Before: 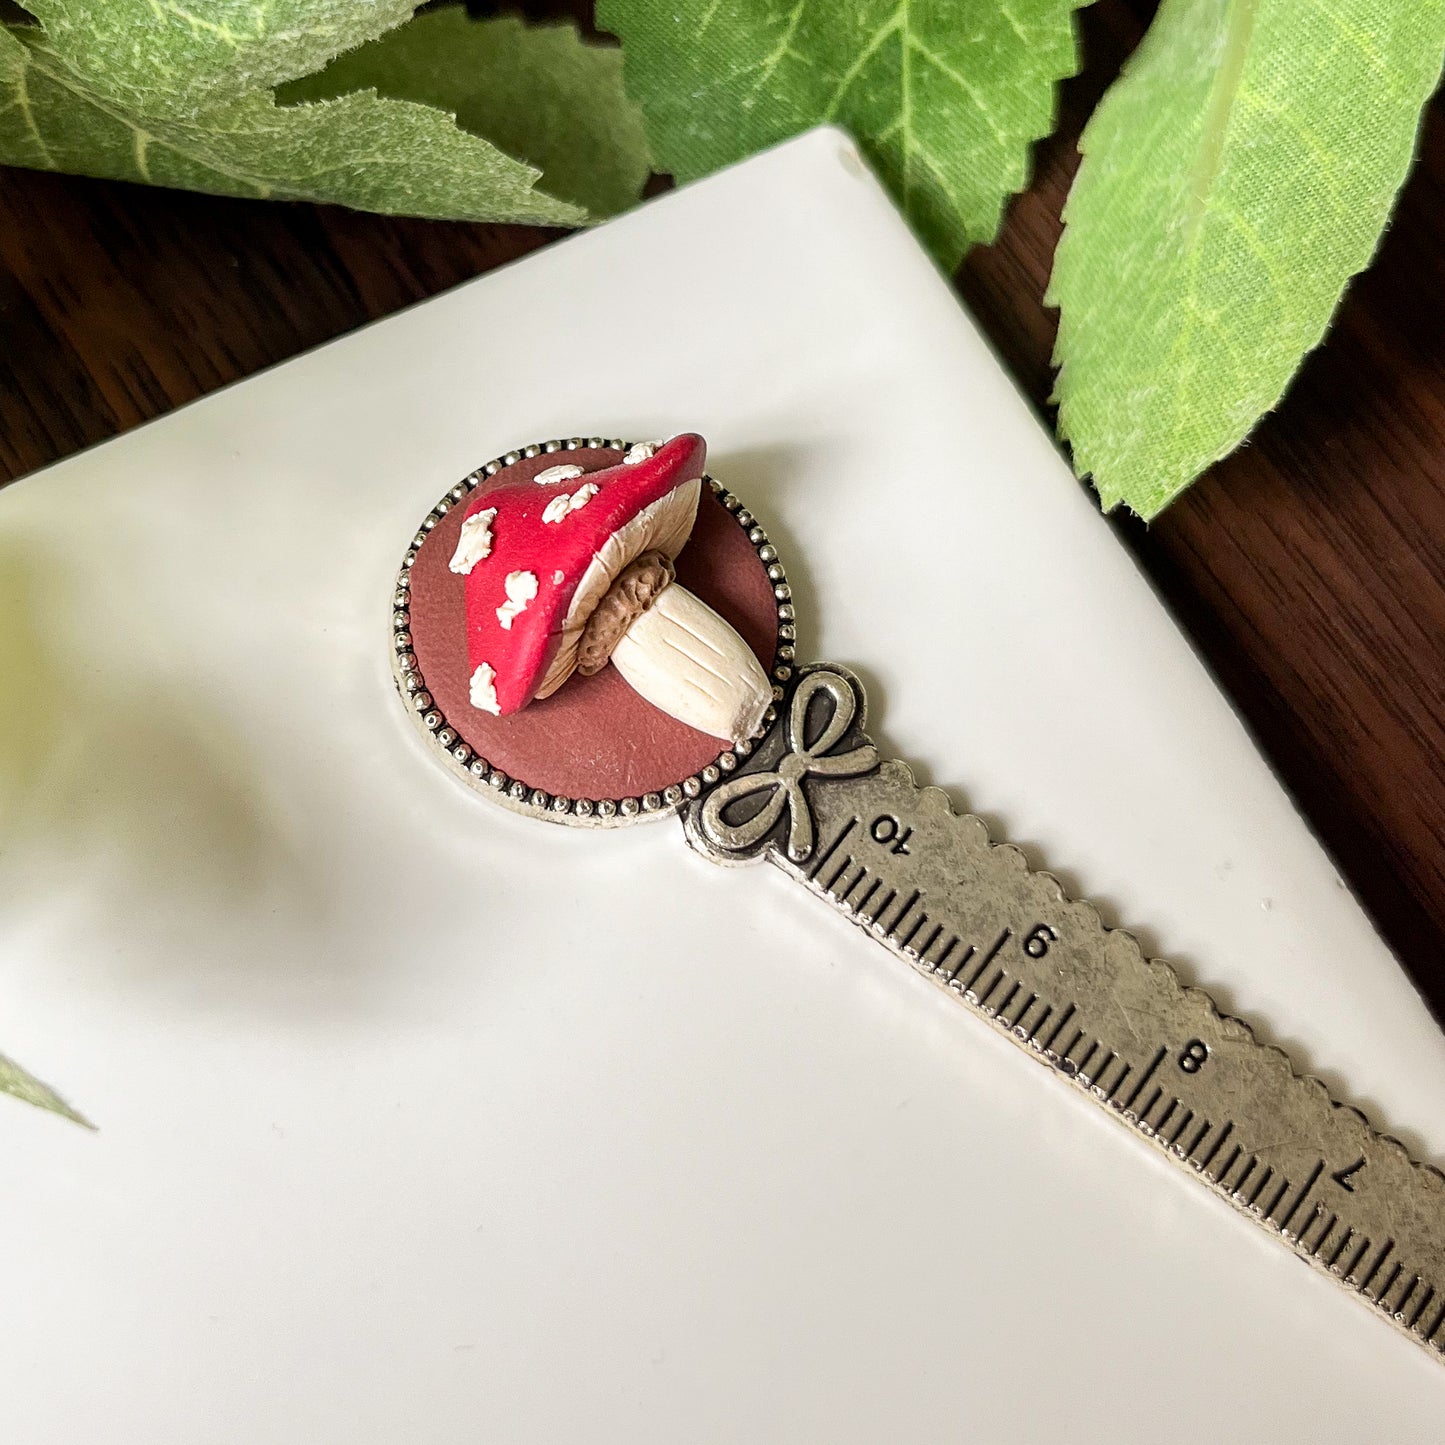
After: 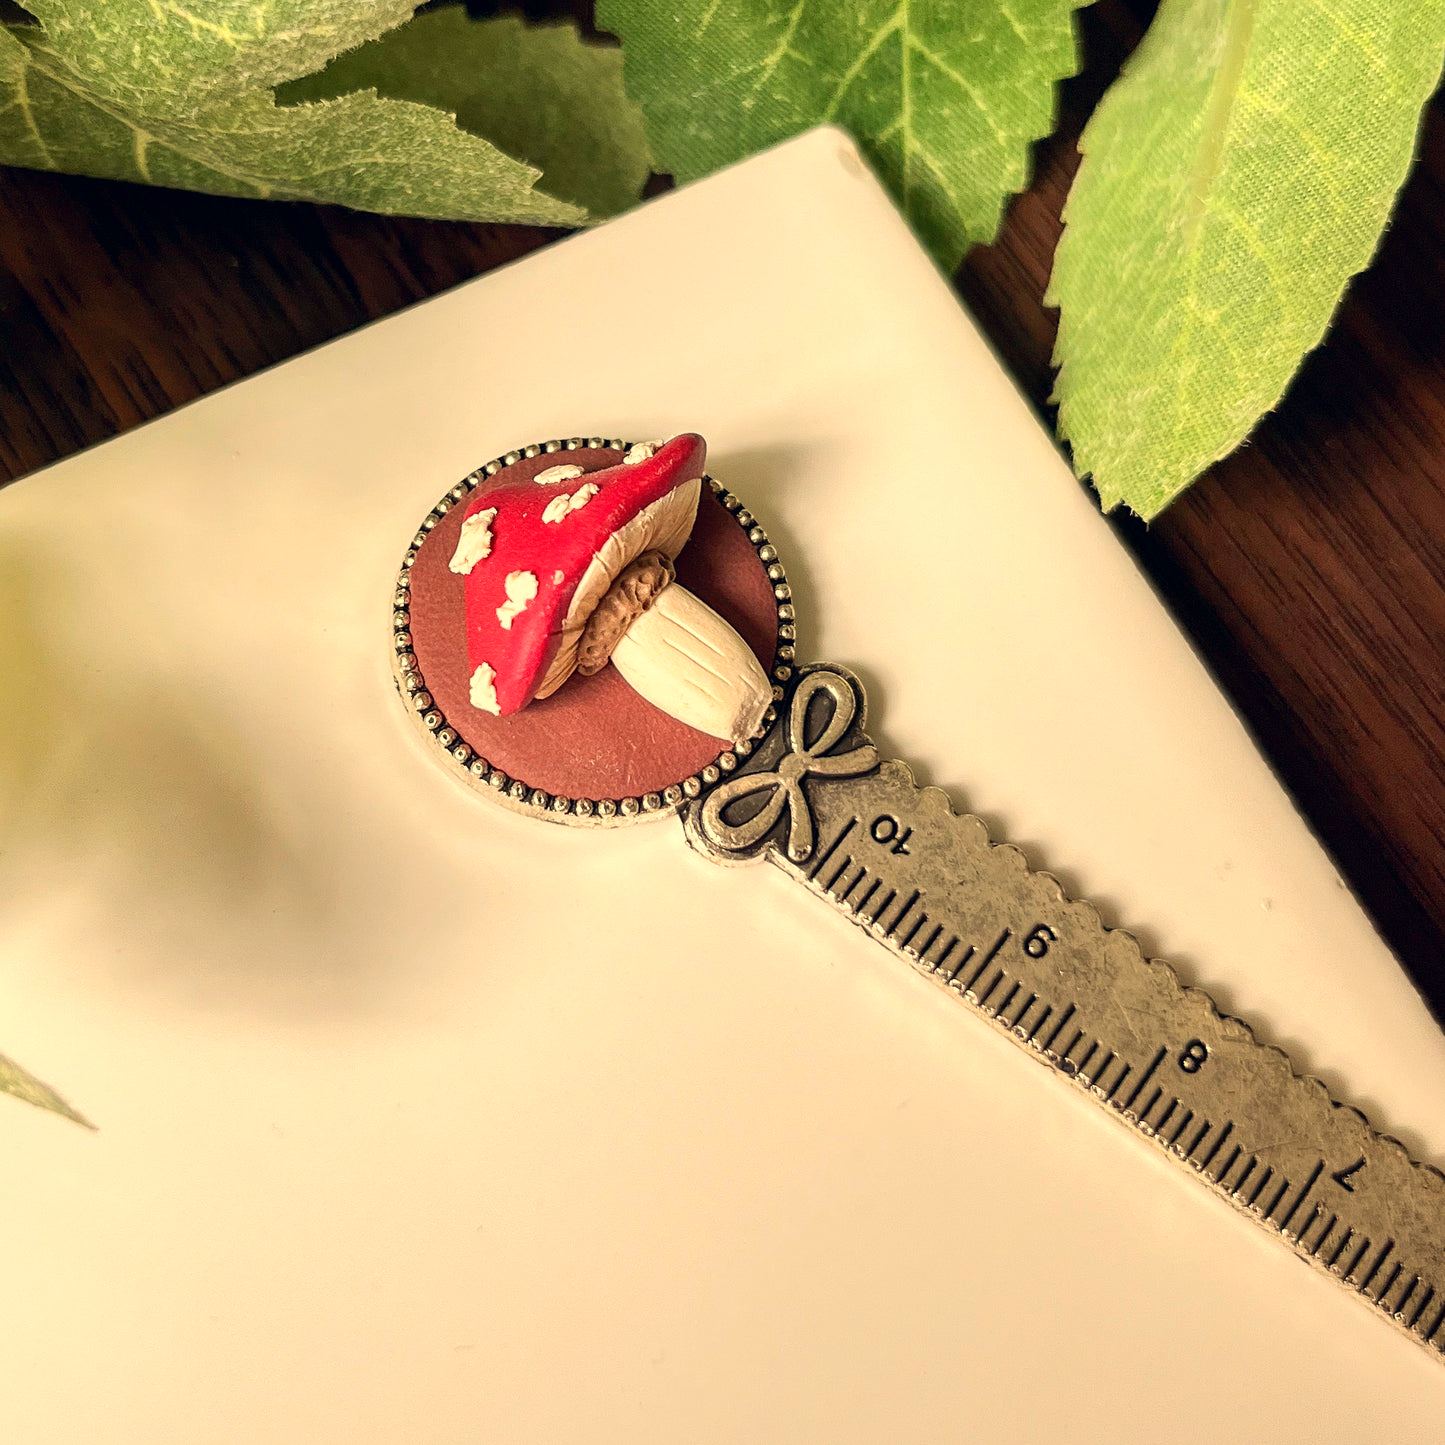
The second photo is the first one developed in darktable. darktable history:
color correction: highlights a* 0.207, highlights b* 2.7, shadows a* -0.874, shadows b* -4.78
white balance: red 1.138, green 0.996, blue 0.812
